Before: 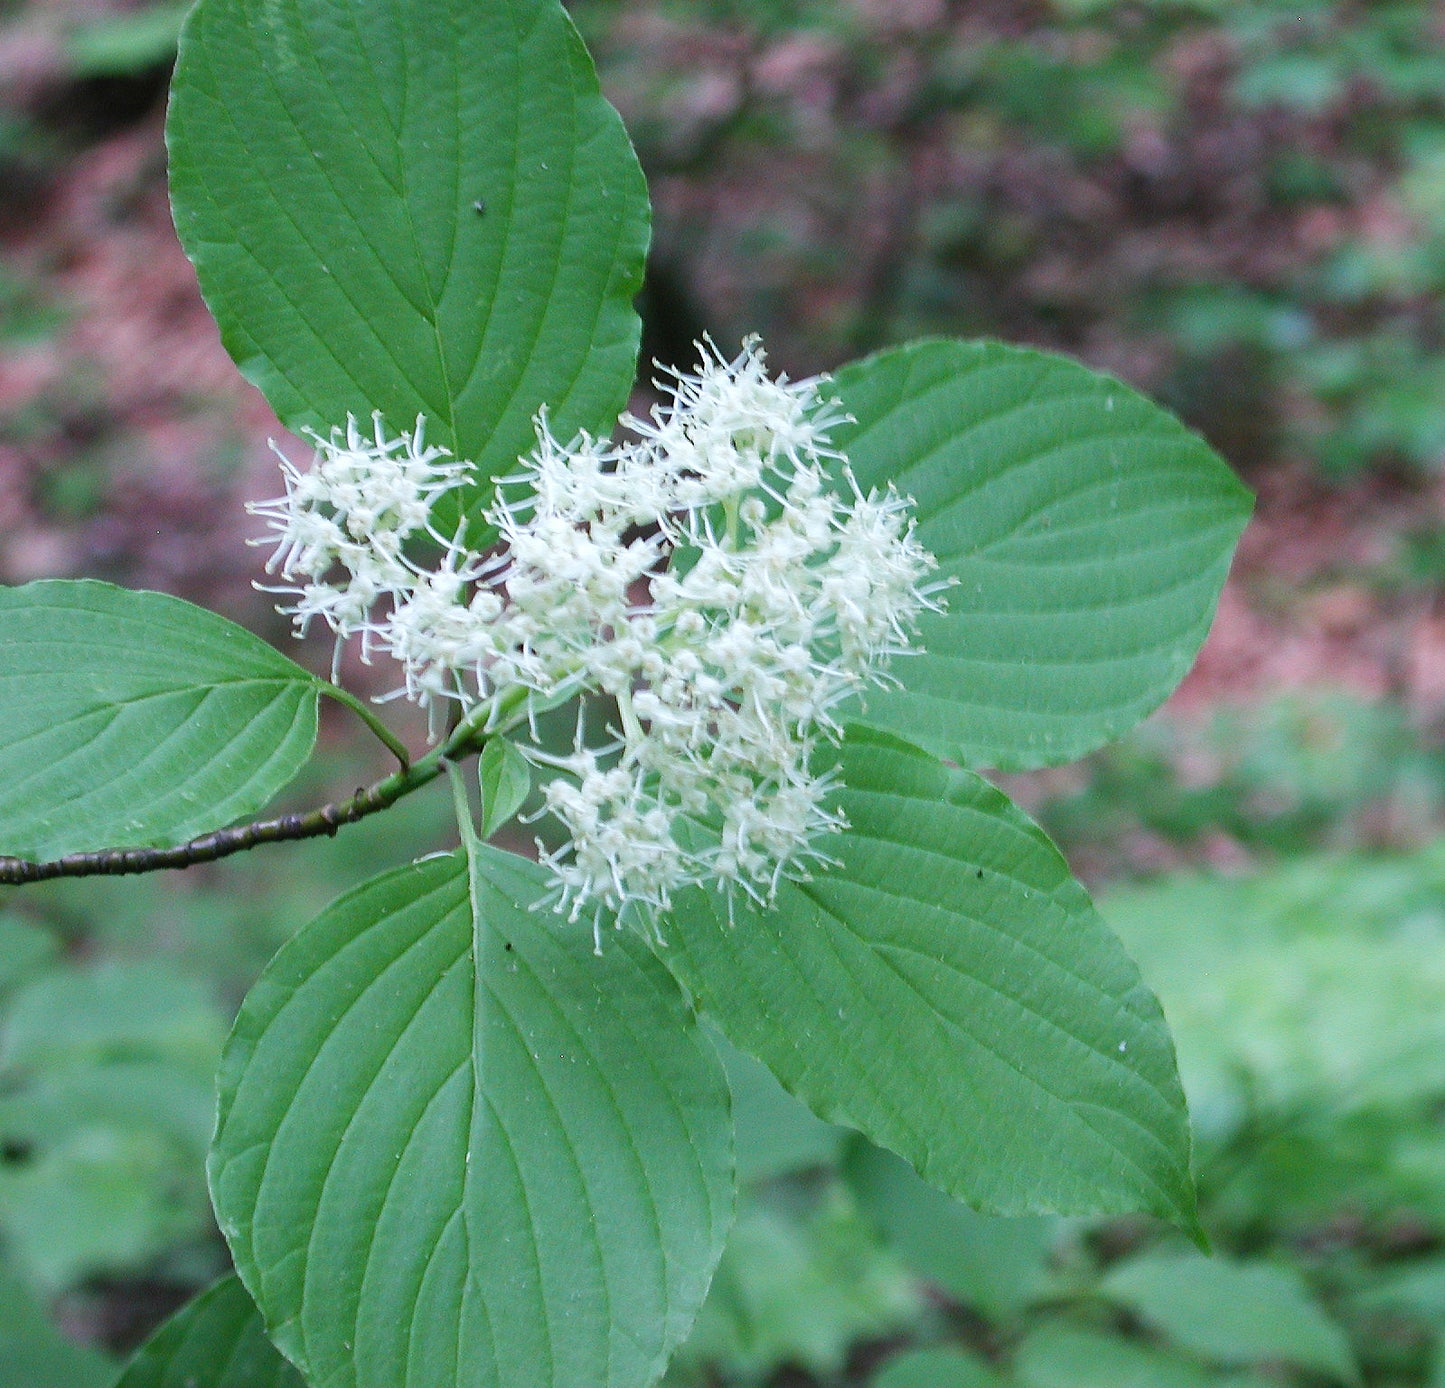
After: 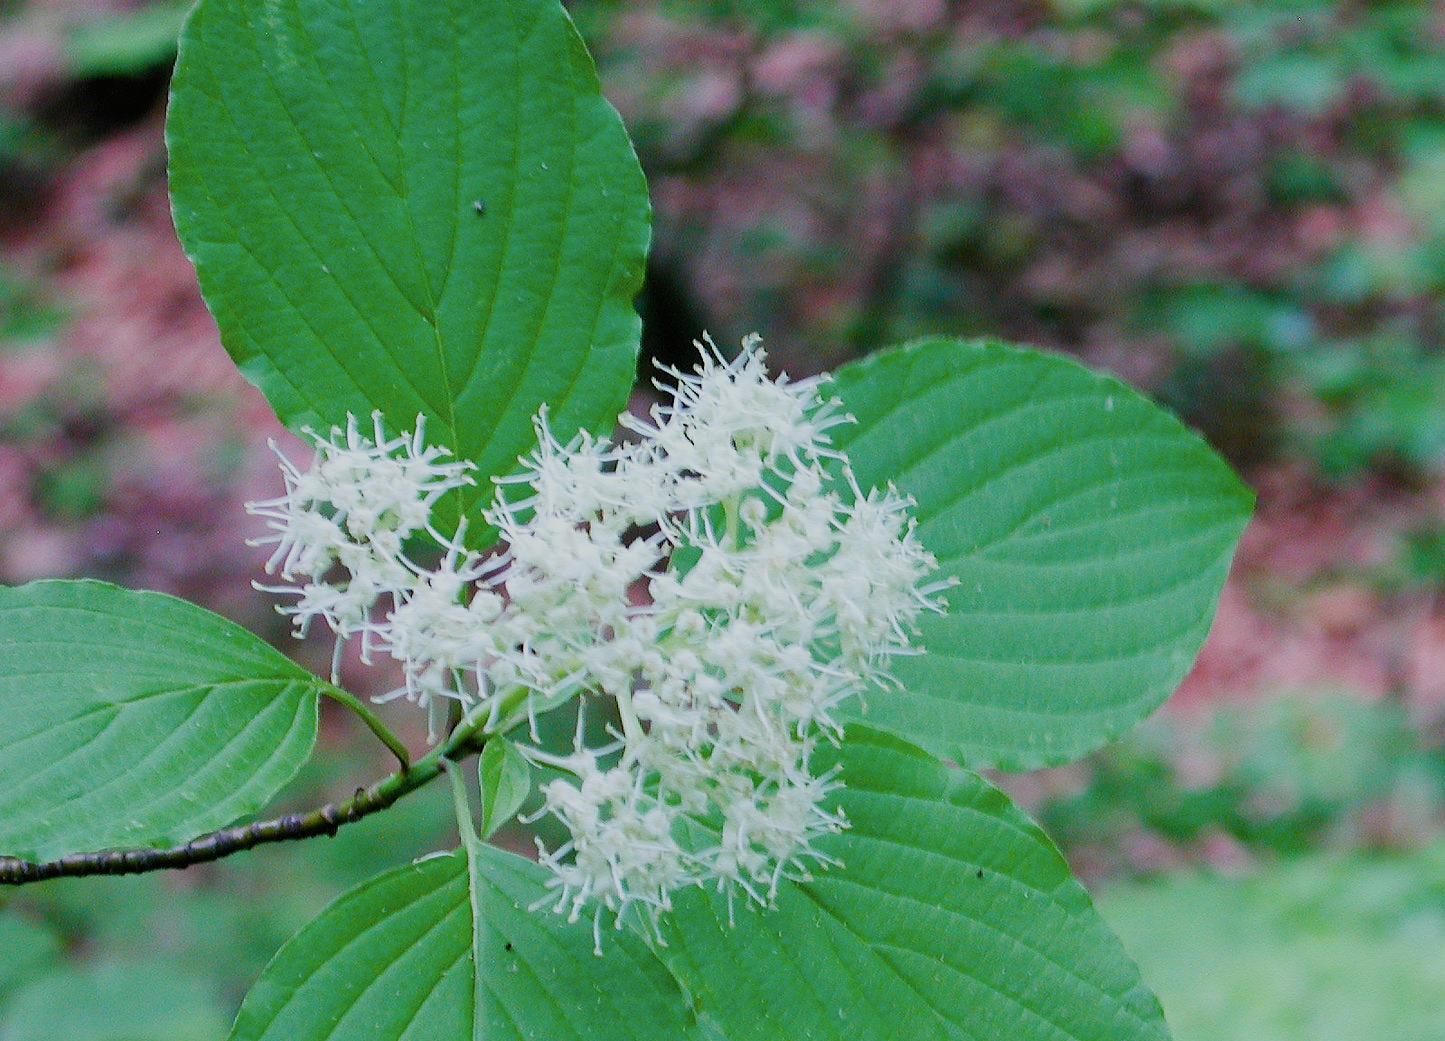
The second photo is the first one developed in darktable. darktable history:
color correction: highlights b* -0.028, saturation 0.836
crop: bottom 24.986%
color balance rgb: linear chroma grading › global chroma 15.577%, perceptual saturation grading › global saturation 20%, perceptual saturation grading › highlights -24.989%, perceptual saturation grading › shadows 50.248%, global vibrance 20%
filmic rgb: black relative exposure -7.65 EV, white relative exposure 4.56 EV, hardness 3.61, iterations of high-quality reconstruction 0
